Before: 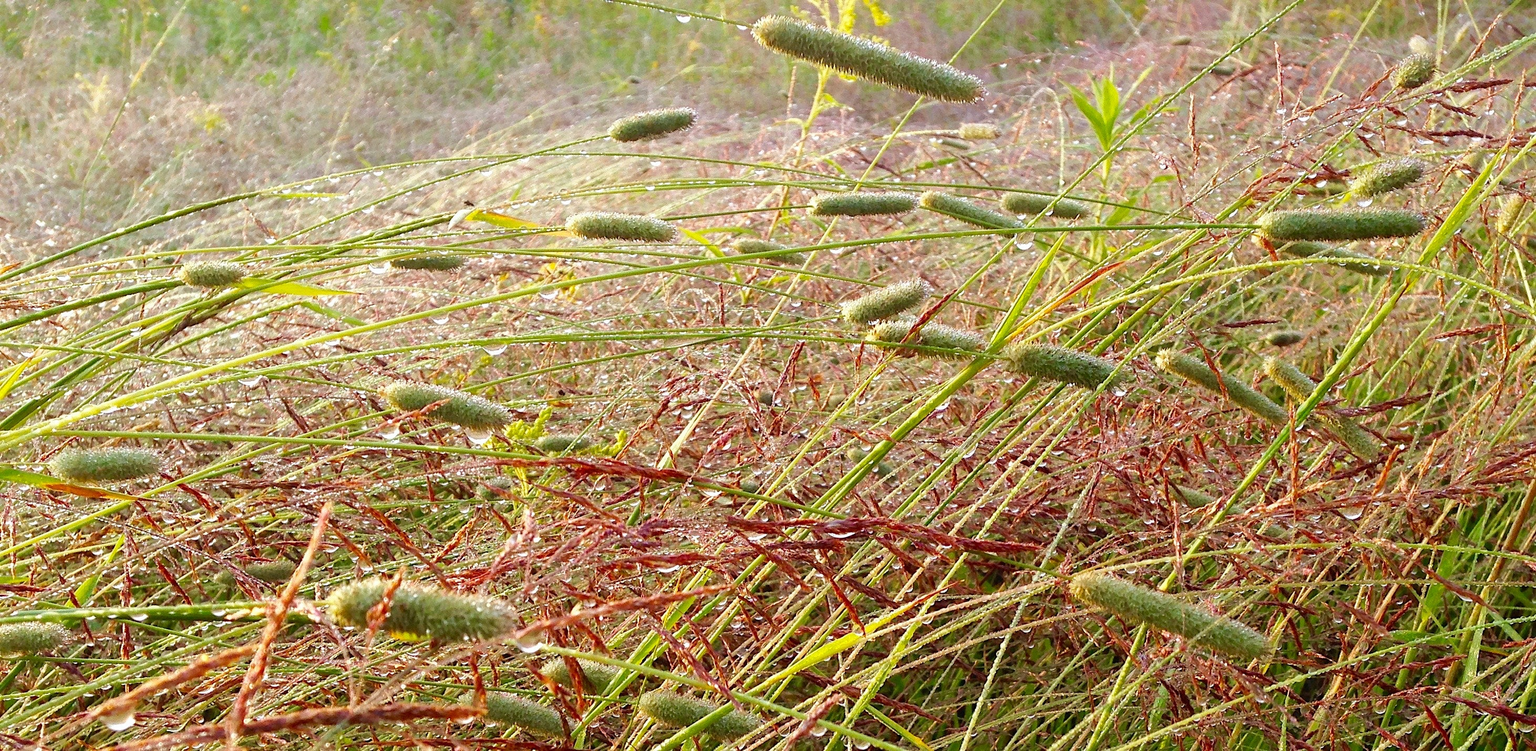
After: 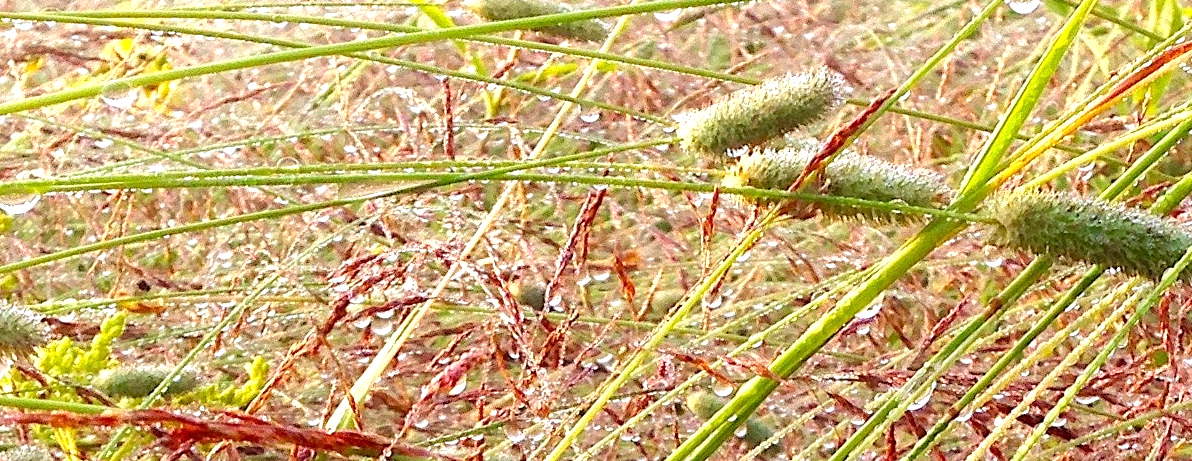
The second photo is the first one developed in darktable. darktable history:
crop: left 31.652%, top 32.354%, right 27.563%, bottom 35.364%
exposure: black level correction 0.001, exposure 0.5 EV, compensate highlight preservation false
